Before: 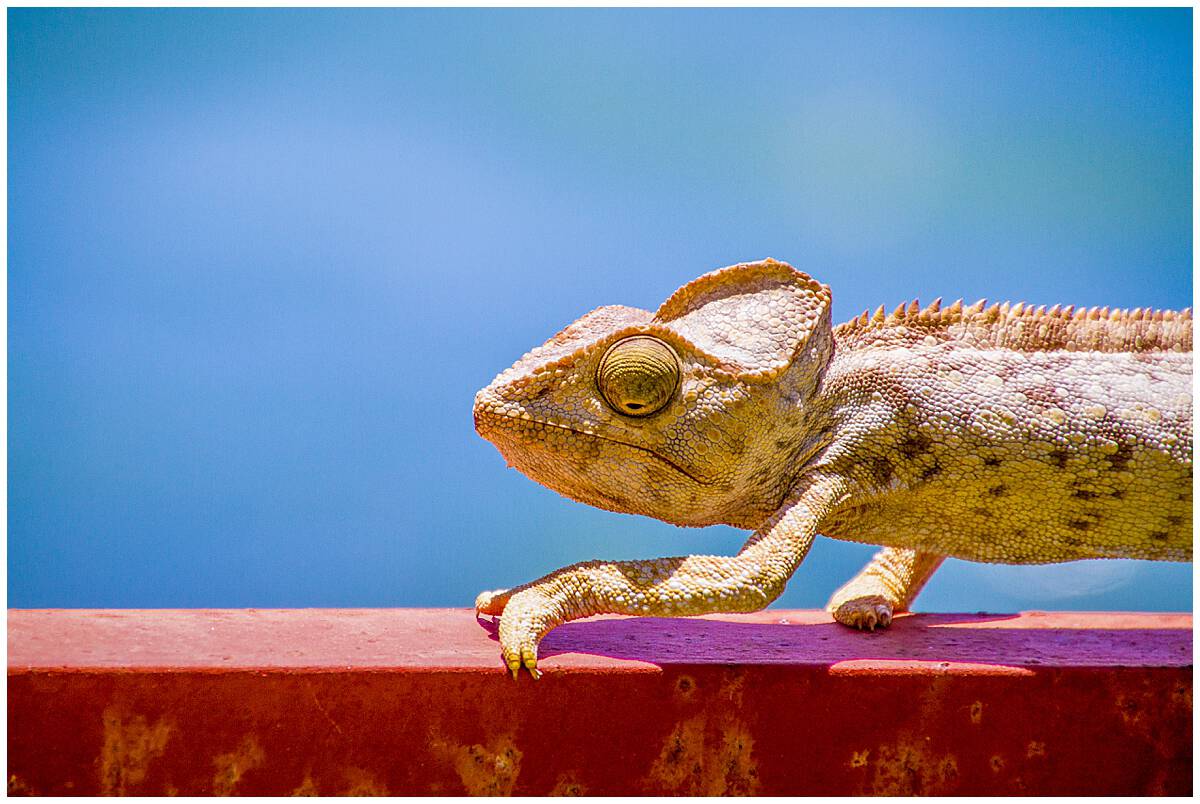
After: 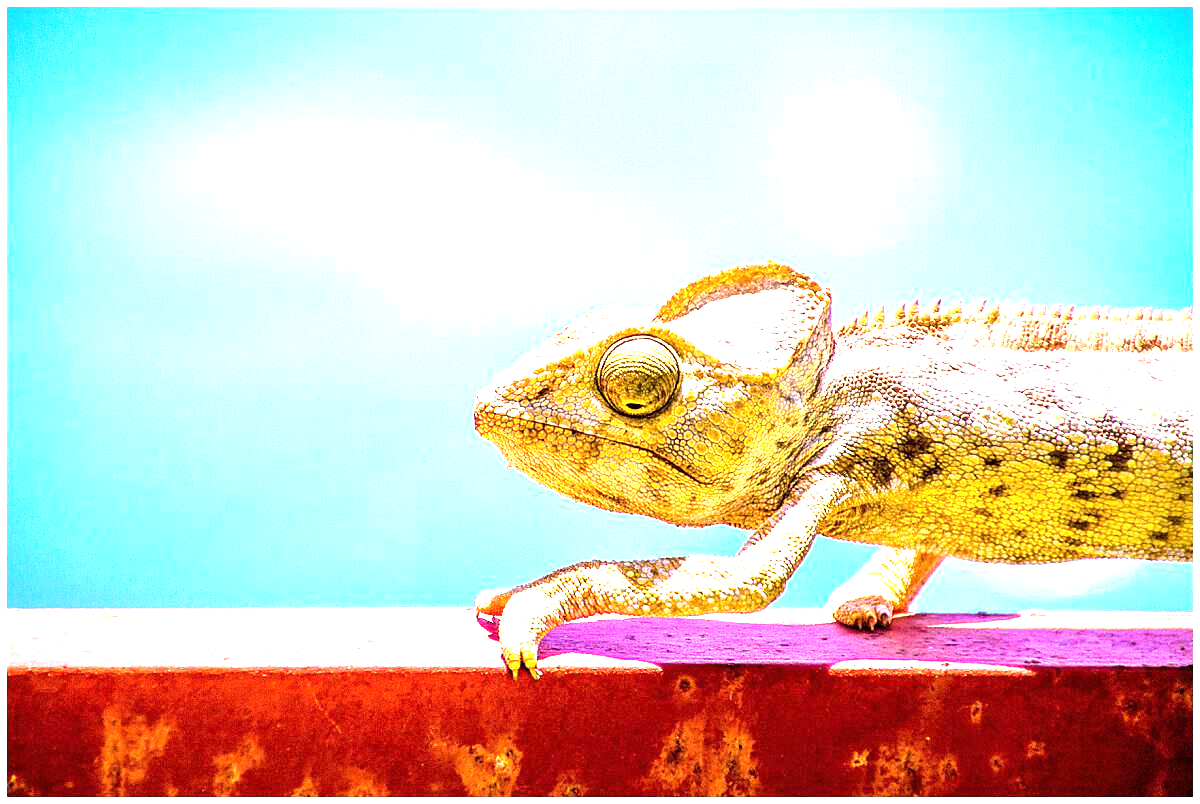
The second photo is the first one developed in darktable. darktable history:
tone equalizer: -8 EV -1.08 EV, -7 EV -1.01 EV, -6 EV -0.867 EV, -5 EV -0.578 EV, -3 EV 0.578 EV, -2 EV 0.867 EV, -1 EV 1.01 EV, +0 EV 1.08 EV, edges refinement/feathering 500, mask exposure compensation -1.57 EV, preserve details no
exposure: black level correction 0, exposure 1.2 EV, compensate exposure bias true, compensate highlight preservation false
